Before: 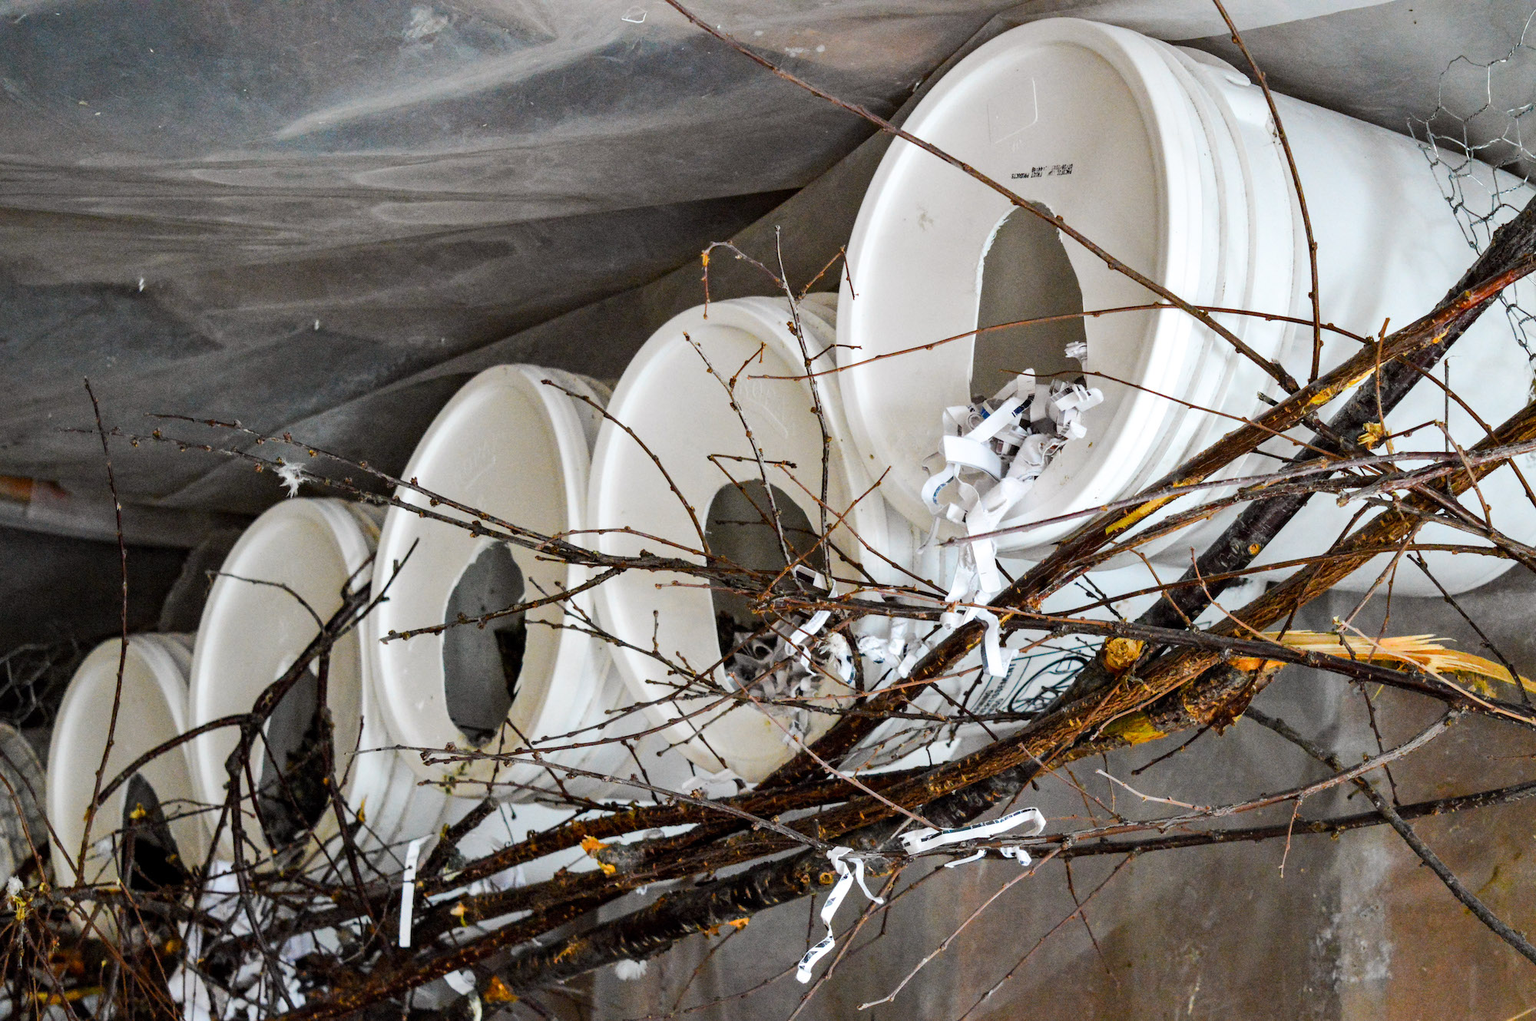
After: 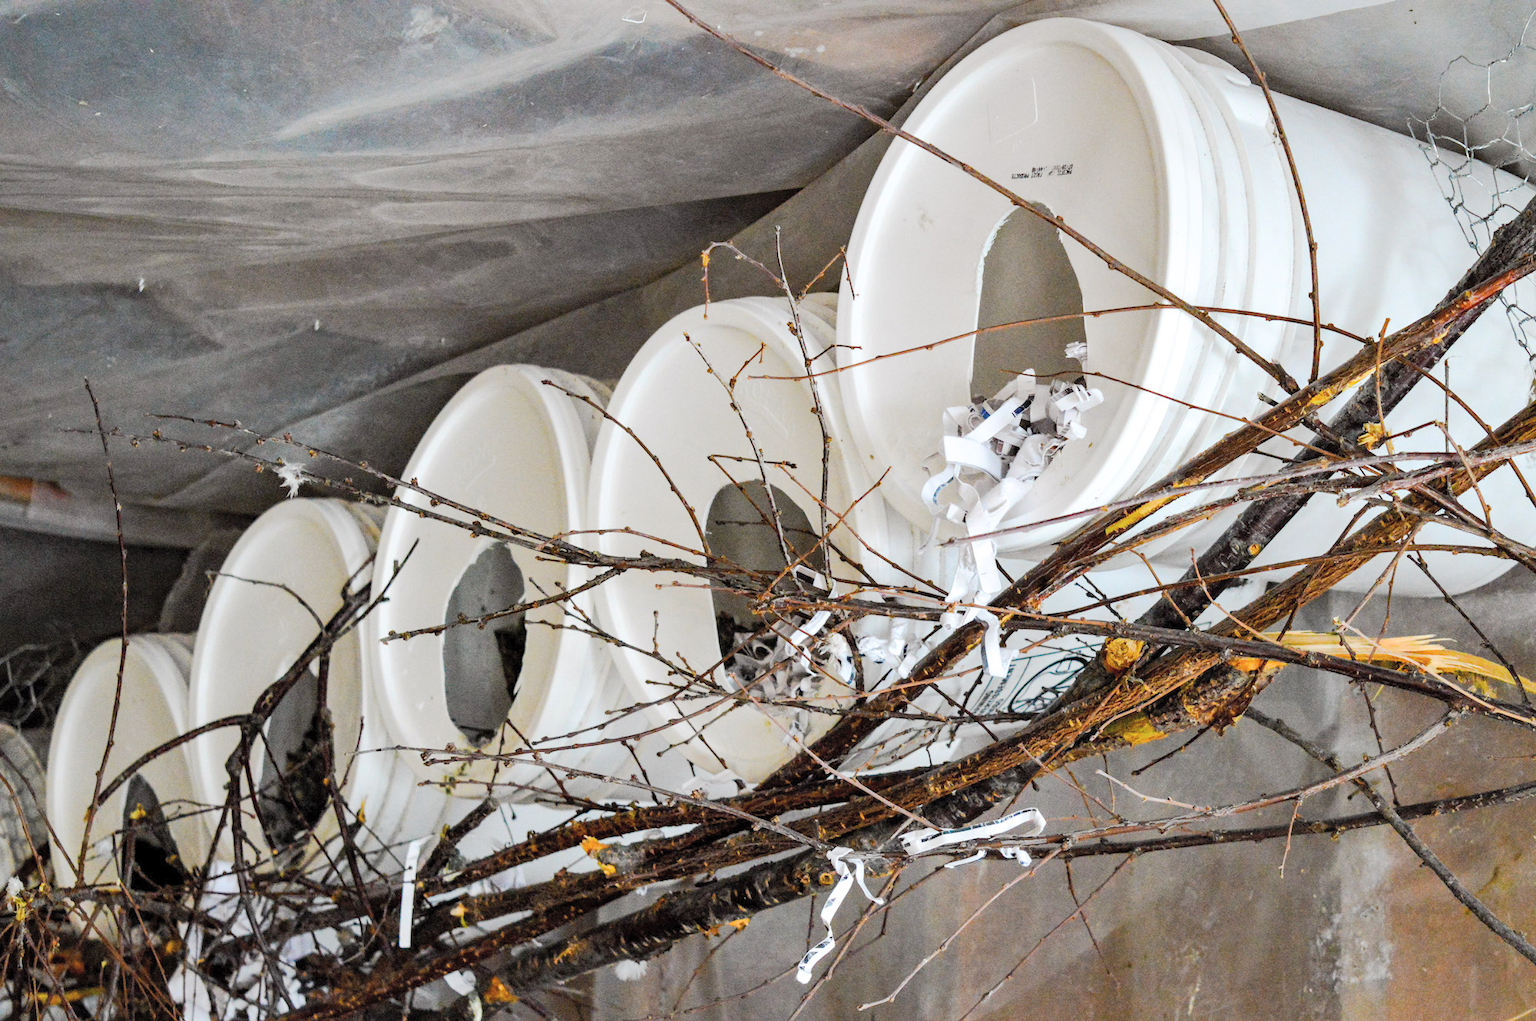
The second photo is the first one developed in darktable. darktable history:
contrast brightness saturation: brightness 0.144
base curve: curves: ch0 [(0, 0) (0.262, 0.32) (0.722, 0.705) (1, 1)], preserve colors none
